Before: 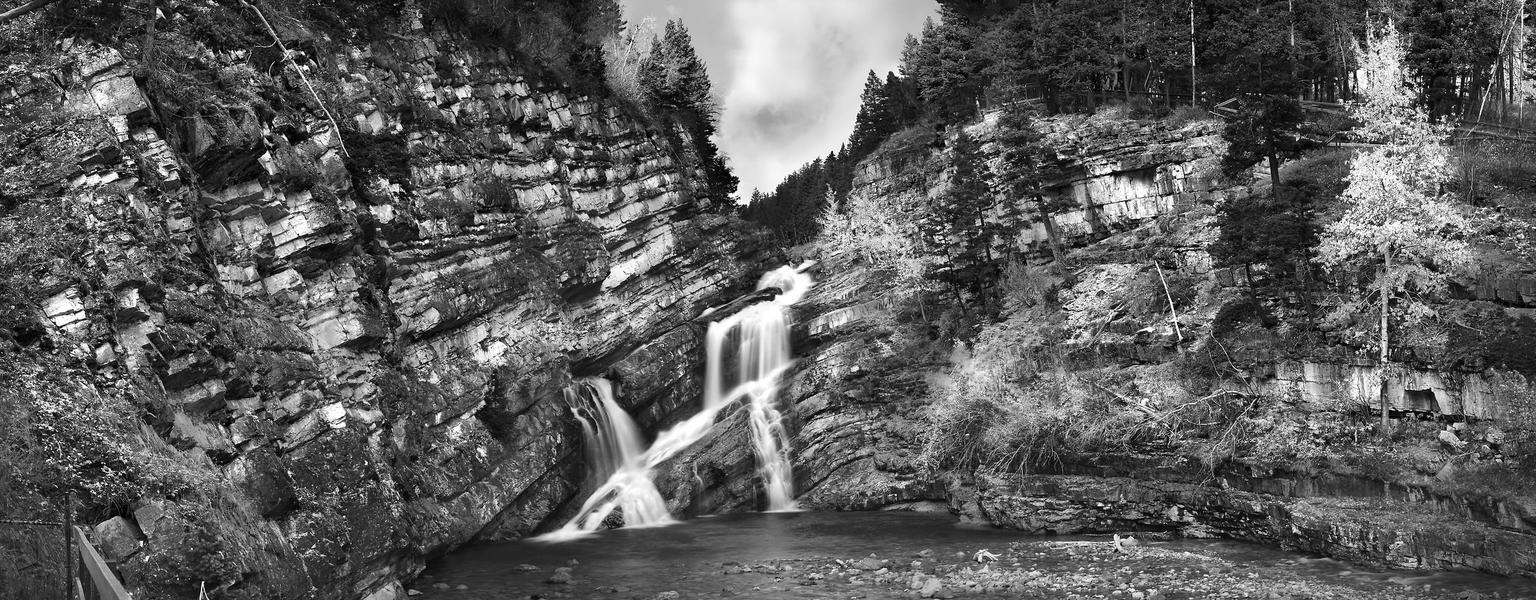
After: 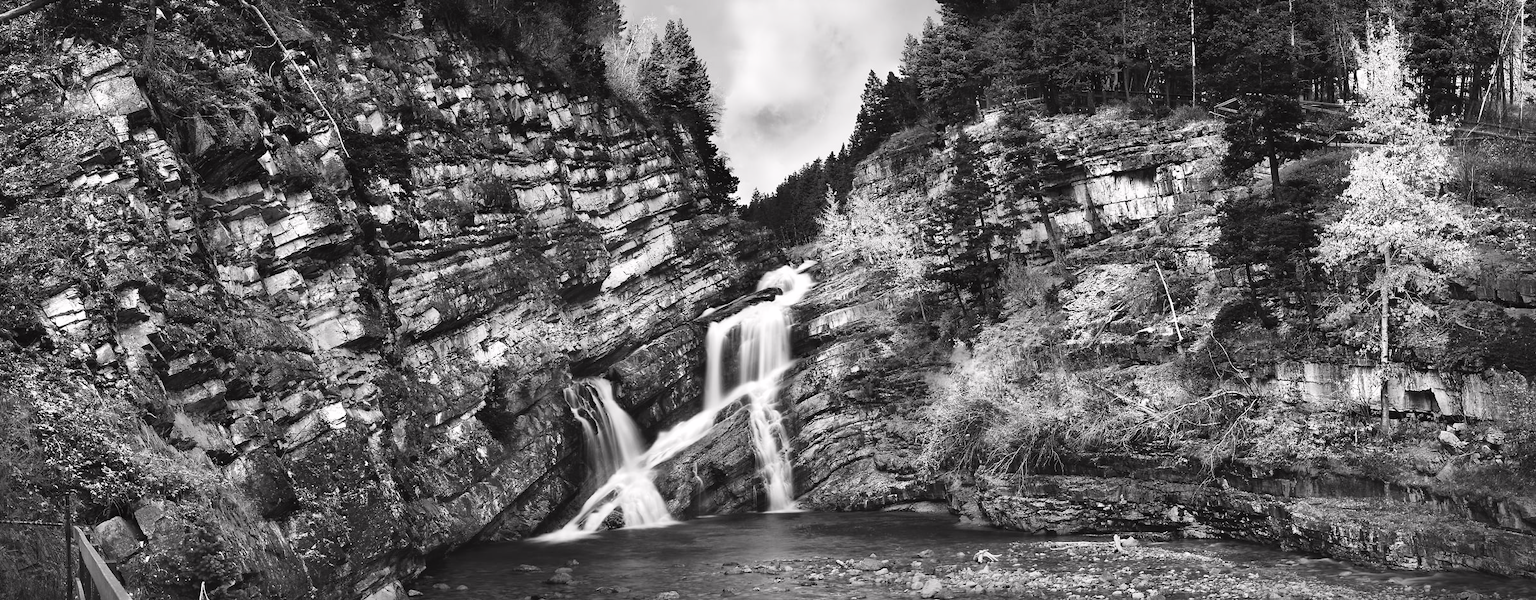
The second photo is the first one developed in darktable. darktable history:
white balance: red 1, blue 1
tone curve: curves: ch0 [(0, 0.036) (0.119, 0.115) (0.466, 0.498) (0.715, 0.767) (0.817, 0.865) (1, 0.998)]; ch1 [(0, 0) (0.377, 0.424) (0.442, 0.491) (0.487, 0.502) (0.514, 0.512) (0.536, 0.577) (0.66, 0.724) (1, 1)]; ch2 [(0, 0) (0.38, 0.405) (0.463, 0.443) (0.492, 0.486) (0.526, 0.541) (0.578, 0.598) (1, 1)], color space Lab, independent channels, preserve colors none
